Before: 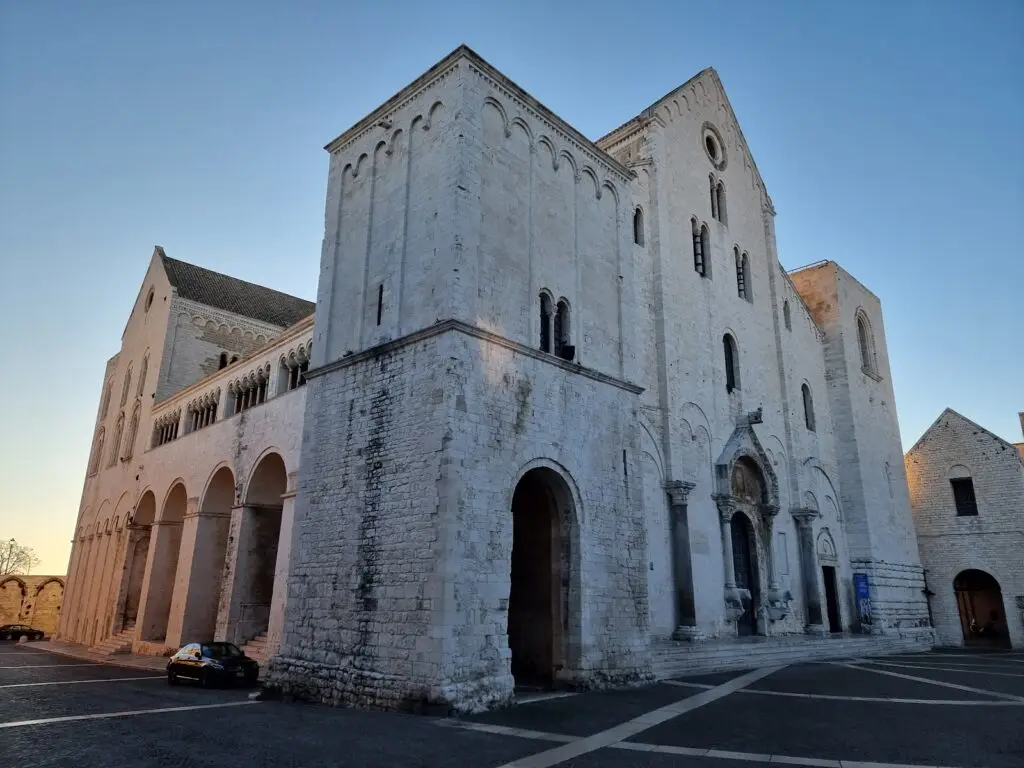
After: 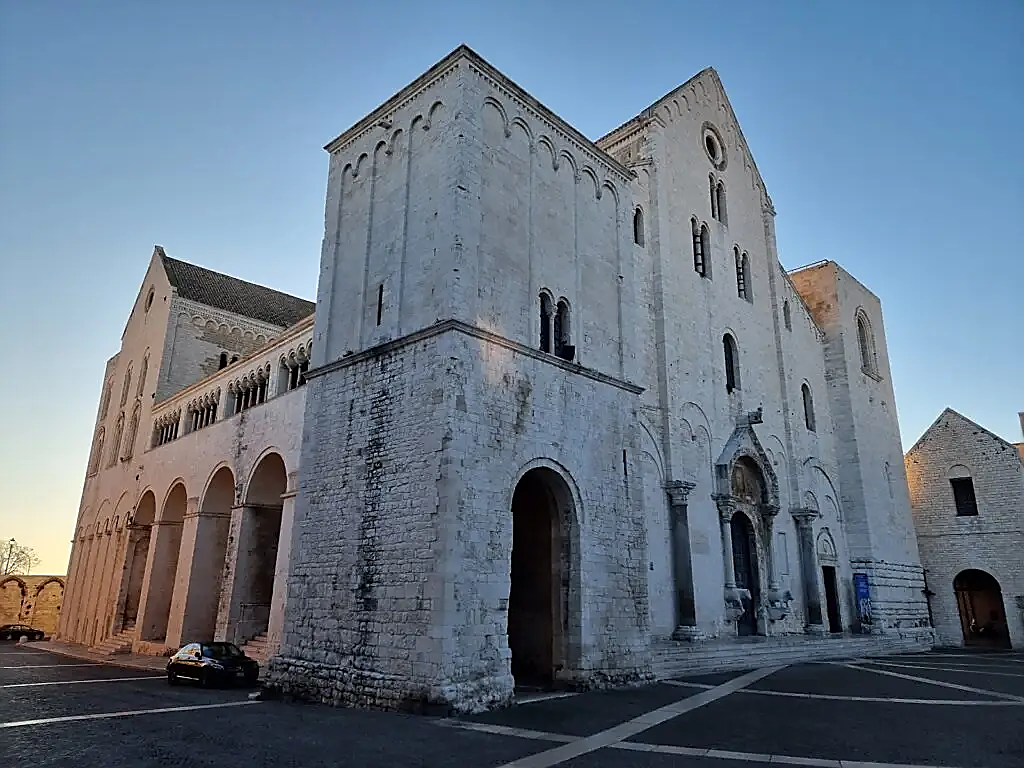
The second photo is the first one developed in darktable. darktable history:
sharpen: radius 1.355, amount 1.265, threshold 0.829
